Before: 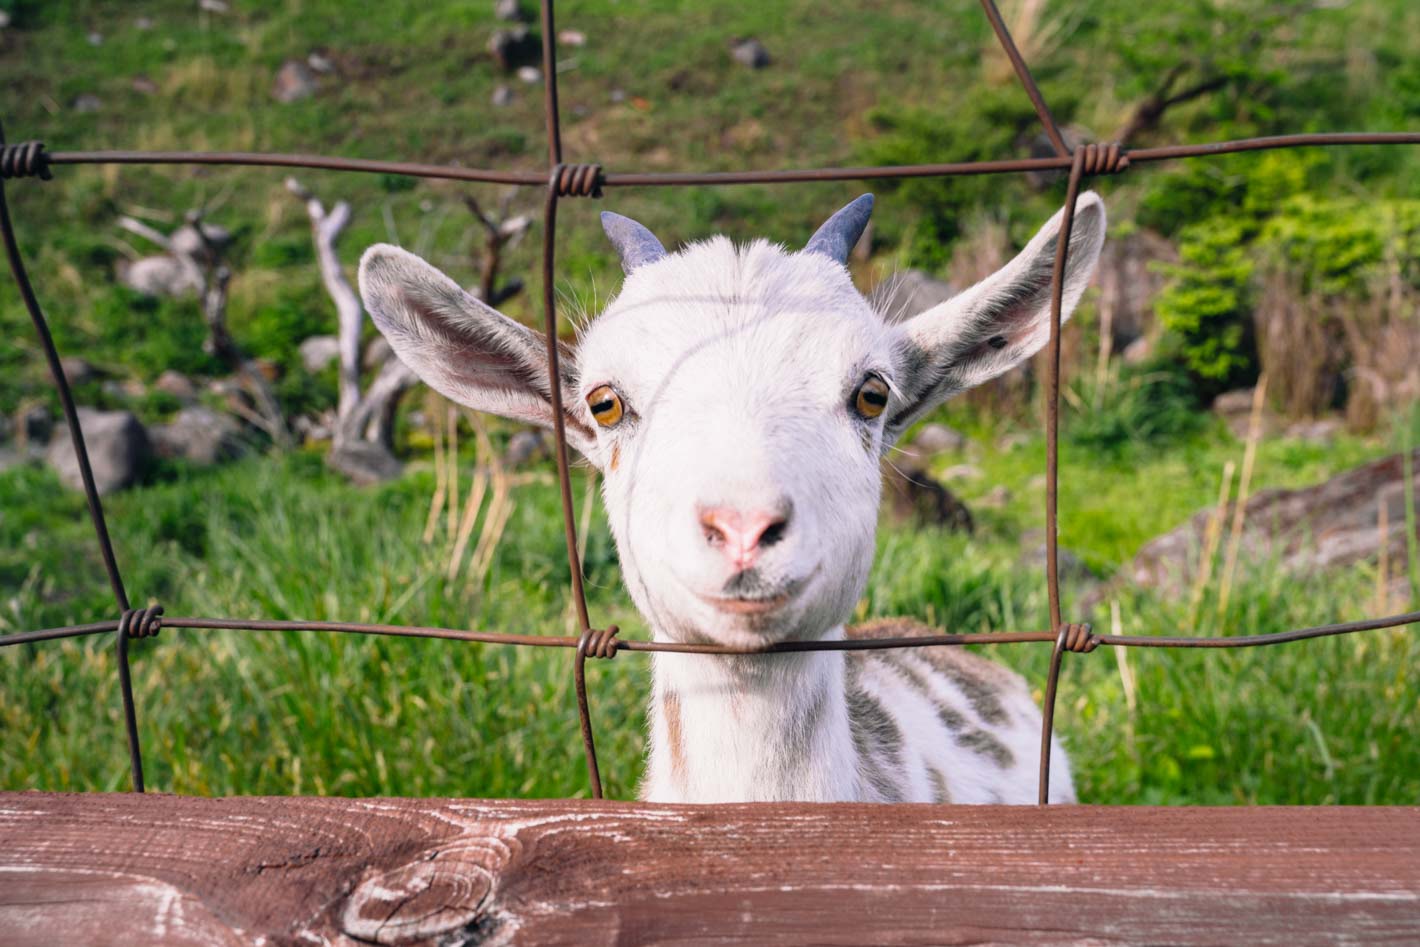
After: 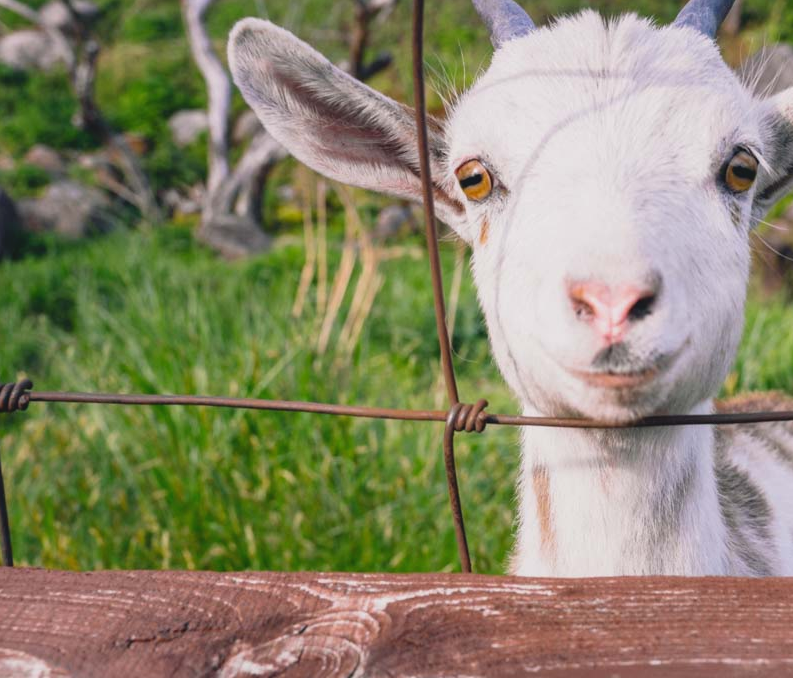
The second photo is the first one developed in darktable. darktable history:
crop: left 9.247%, top 23.92%, right 34.884%, bottom 4.391%
contrast brightness saturation: contrast -0.127
